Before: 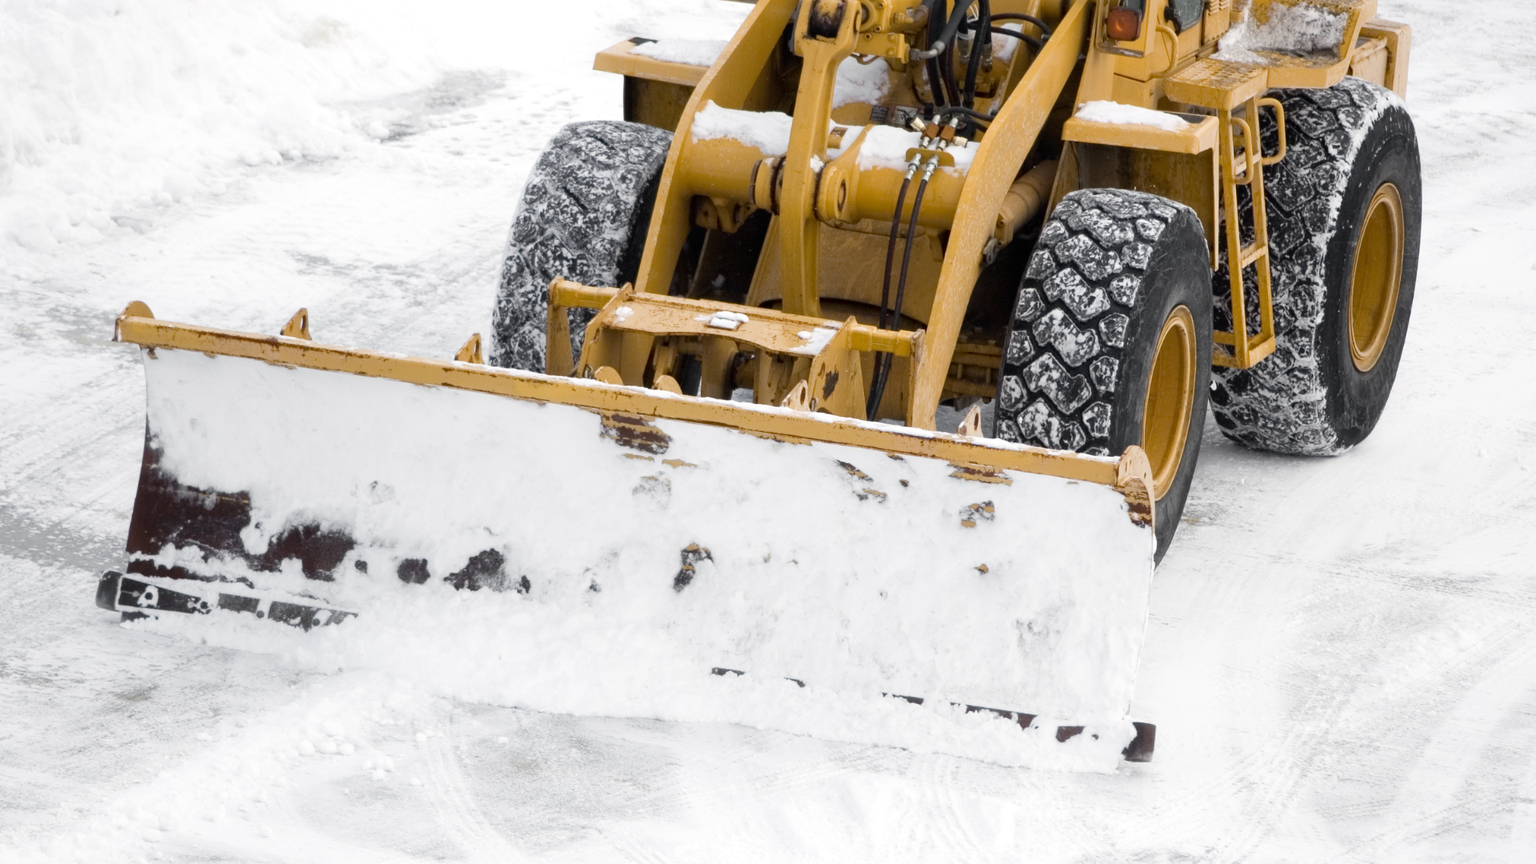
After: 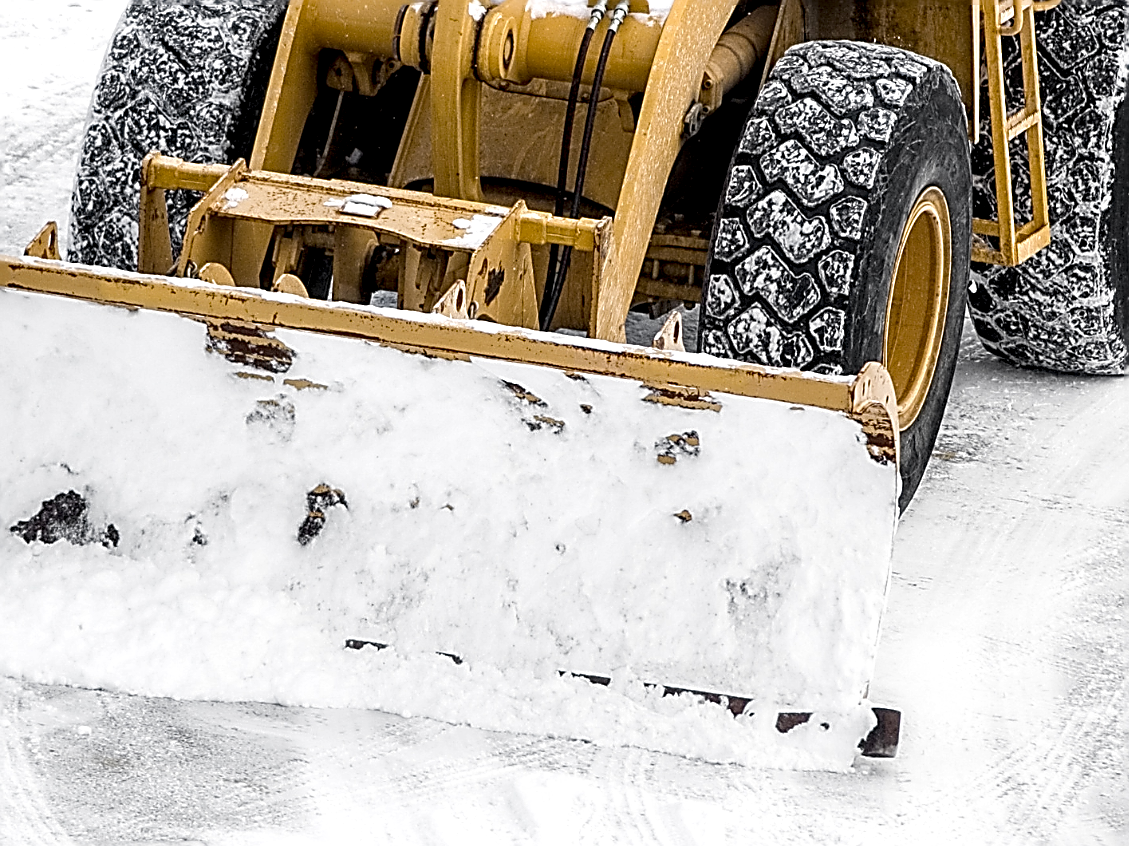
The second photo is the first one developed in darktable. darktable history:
crop and rotate: left 28.349%, top 18.112%, right 12.799%, bottom 3.482%
sharpen: amount 1.988
local contrast: highlights 64%, shadows 54%, detail 169%, midtone range 0.52
tone equalizer: on, module defaults
